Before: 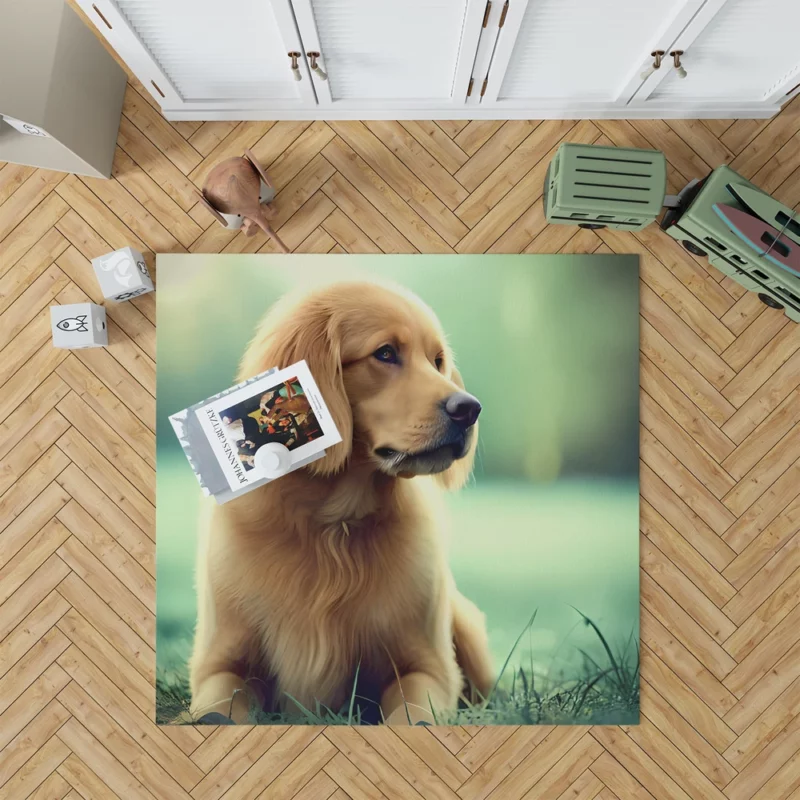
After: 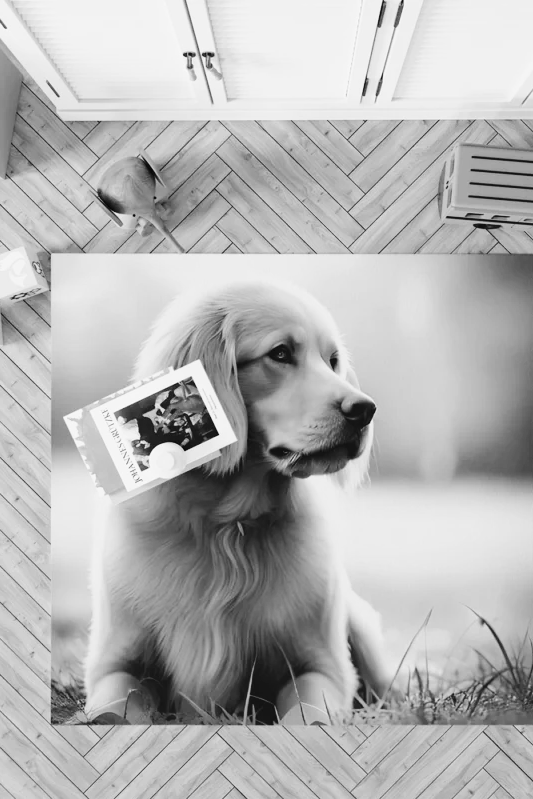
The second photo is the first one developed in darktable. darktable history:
base curve: curves: ch0 [(0, 0) (0.036, 0.025) (0.121, 0.166) (0.206, 0.329) (0.605, 0.79) (1, 1)], preserve colors none
color correction: highlights b* 3
monochrome: on, module defaults
white balance: emerald 1
crop and rotate: left 13.342%, right 19.991%
